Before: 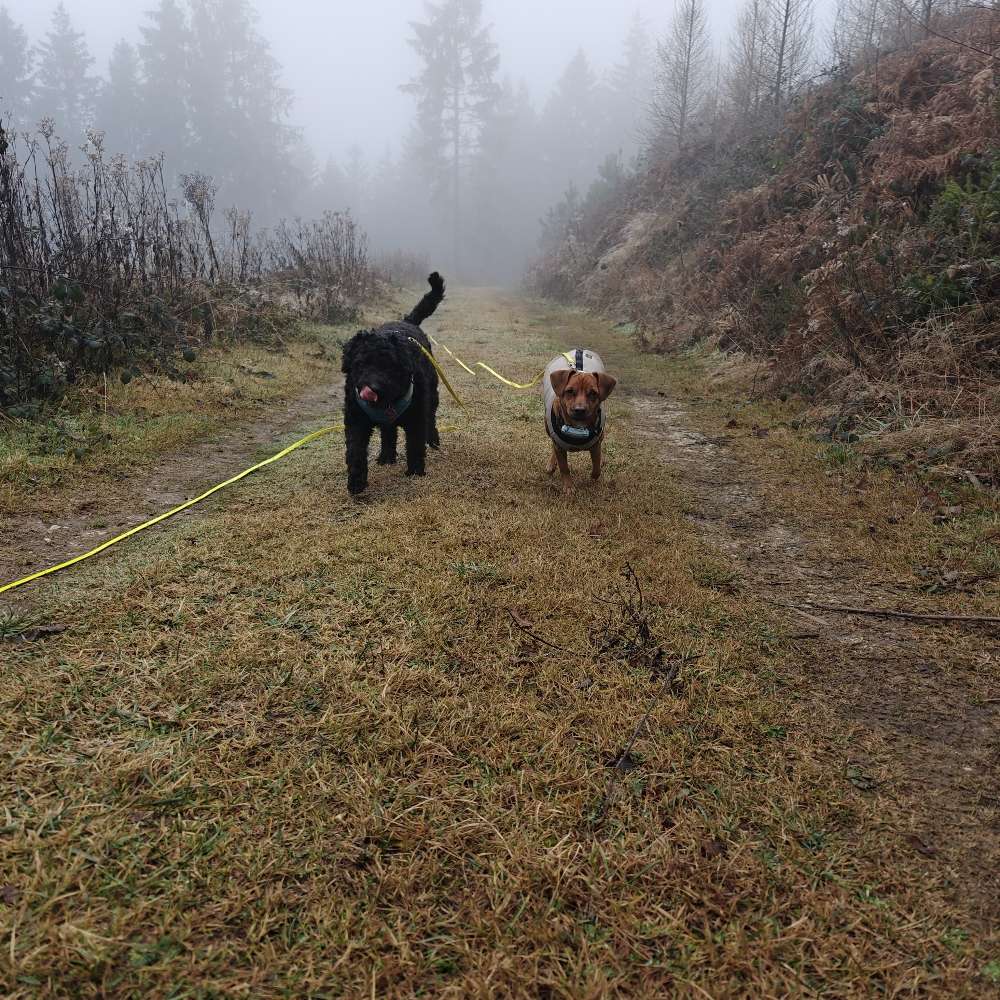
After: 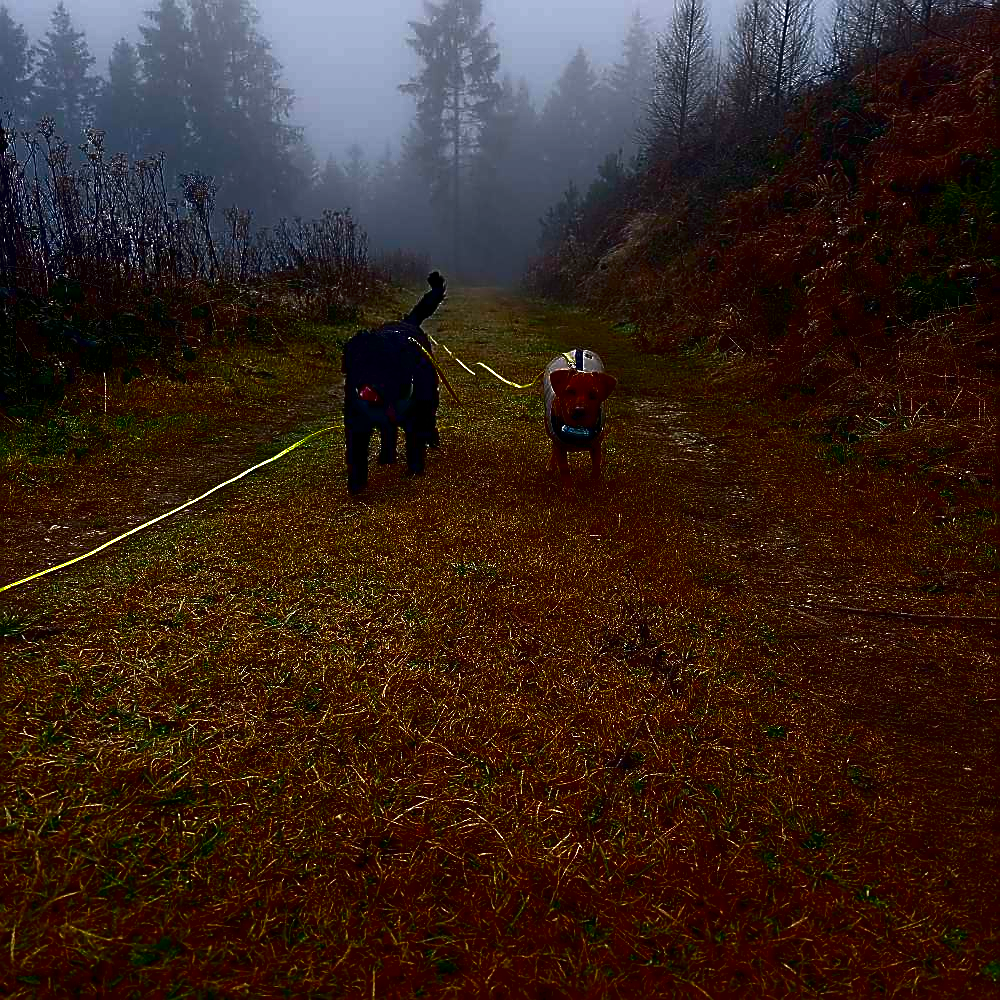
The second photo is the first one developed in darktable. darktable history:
contrast brightness saturation: brightness -0.987, saturation 0.998
sharpen: radius 1.421, amount 1.233, threshold 0.62
